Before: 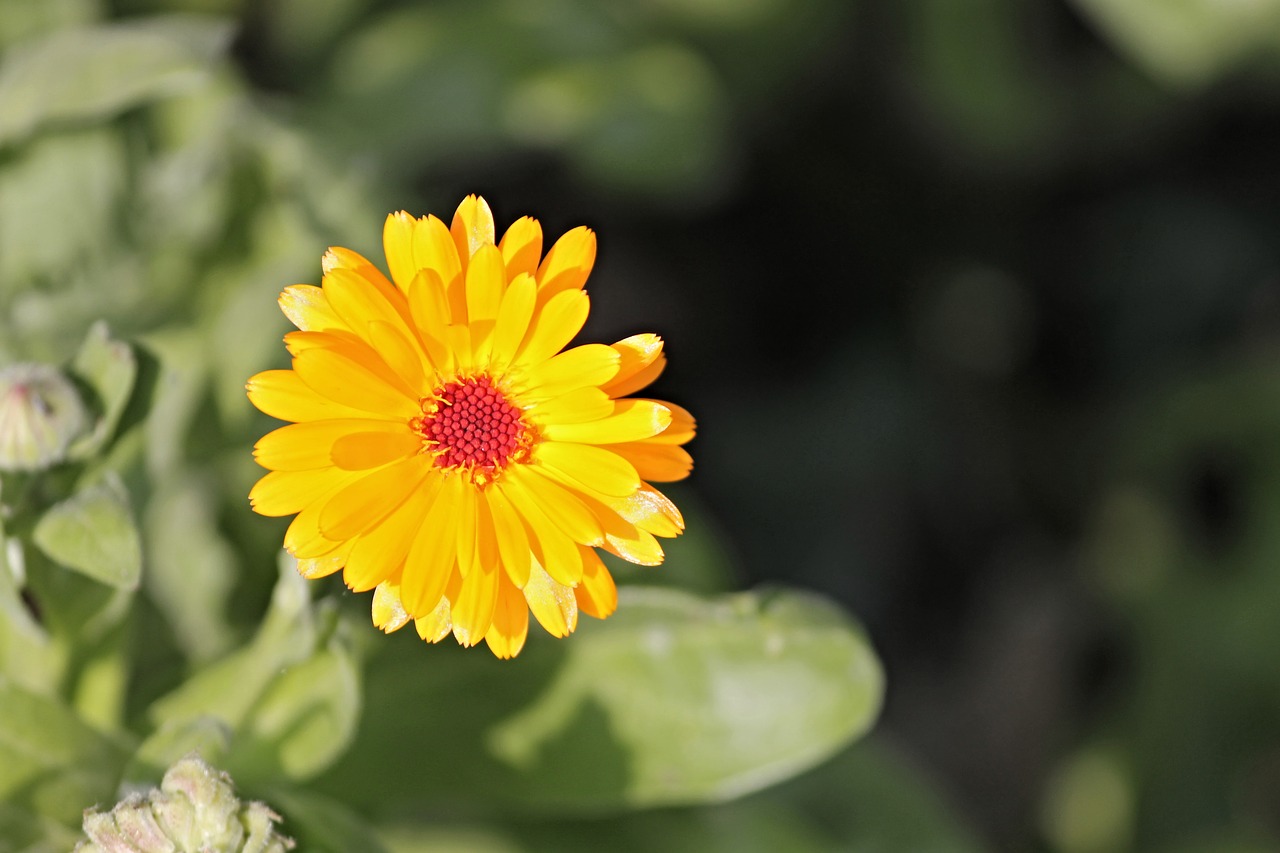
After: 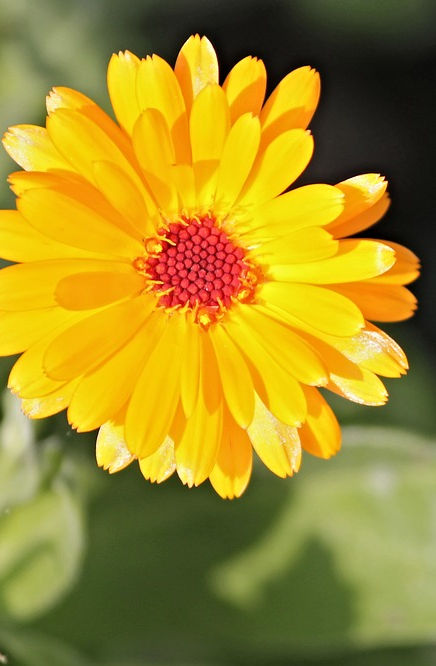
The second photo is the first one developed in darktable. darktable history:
crop and rotate: left 21.619%, top 18.828%, right 44.242%, bottom 2.988%
